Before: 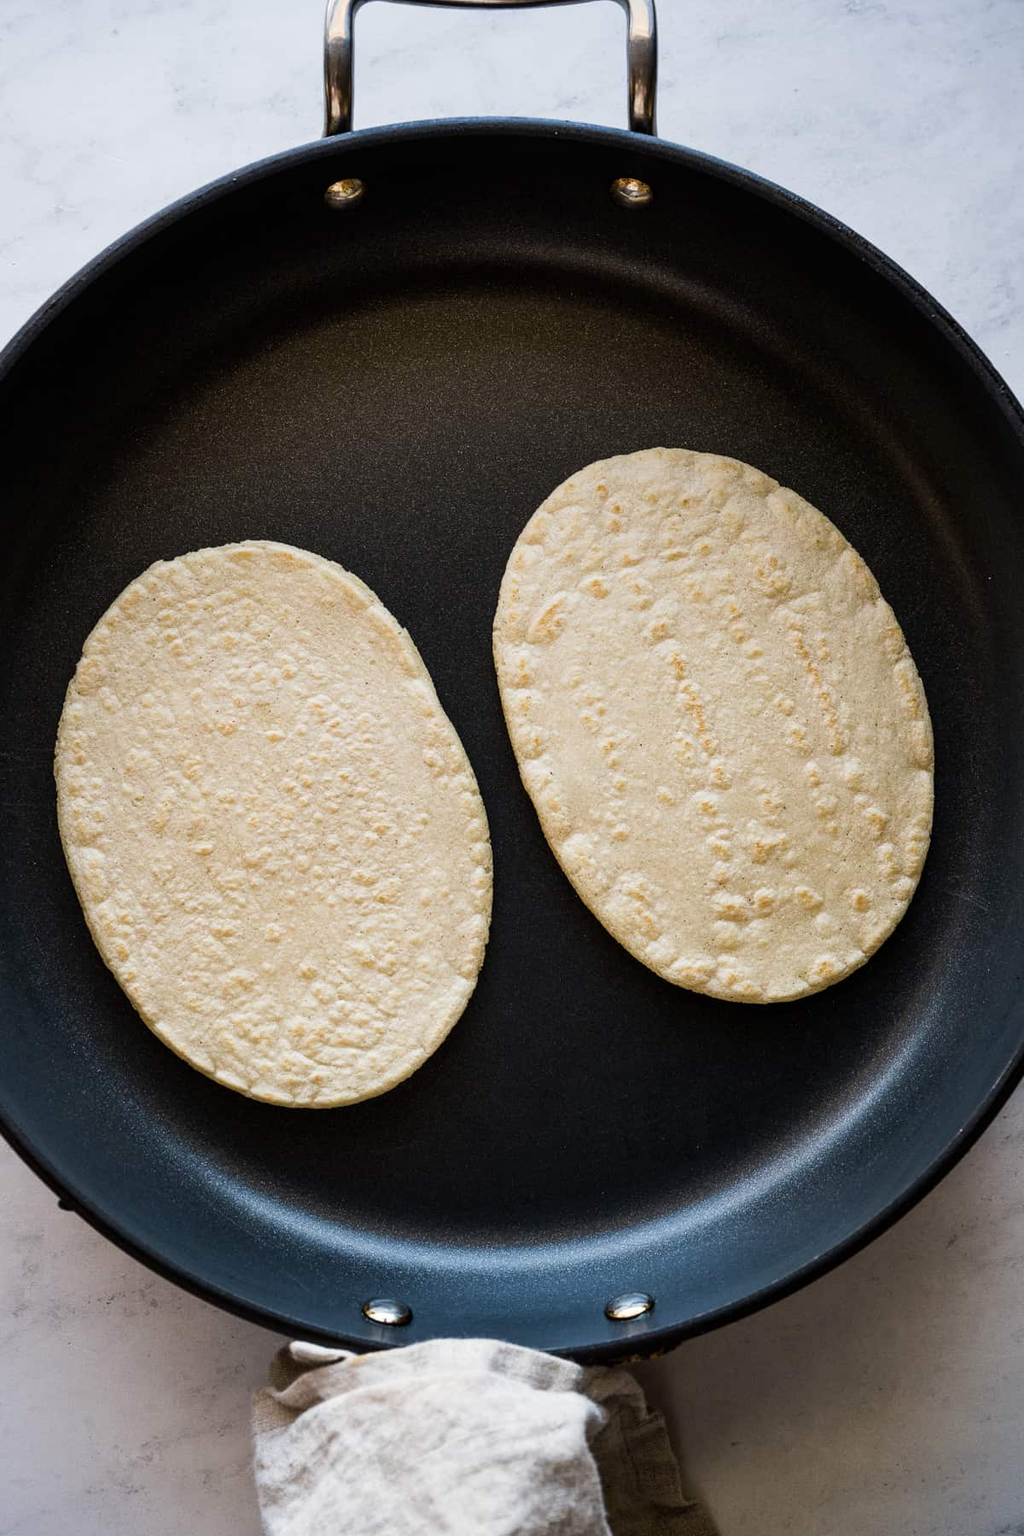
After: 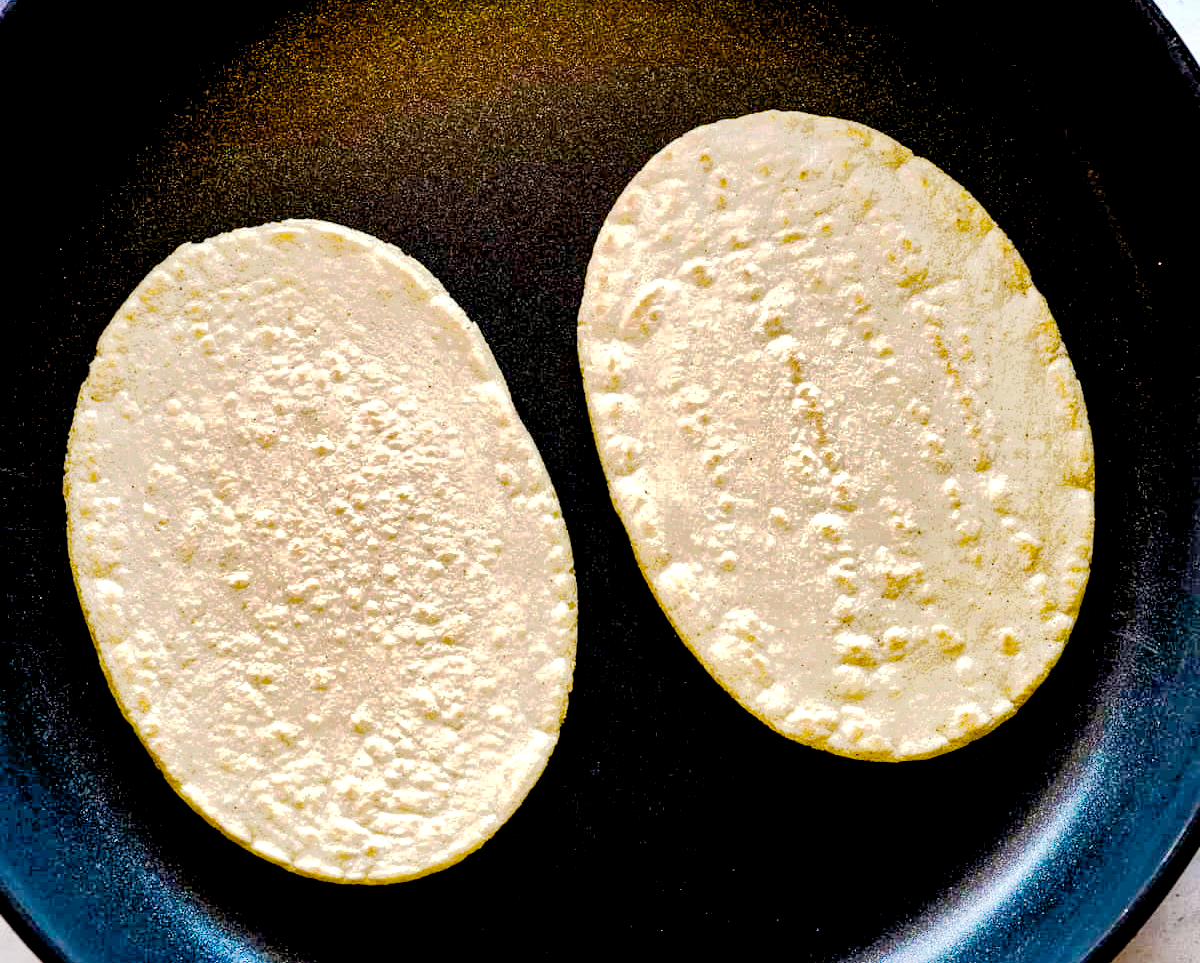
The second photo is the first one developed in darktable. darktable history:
crop and rotate: top 23.043%, bottom 23.437%
color zones: curves: ch0 [(0.11, 0.396) (0.195, 0.36) (0.25, 0.5) (0.303, 0.412) (0.357, 0.544) (0.75, 0.5) (0.967, 0.328)]; ch1 [(0, 0.468) (0.112, 0.512) (0.202, 0.6) (0.25, 0.5) (0.307, 0.352) (0.357, 0.544) (0.75, 0.5) (0.963, 0.524)]
exposure: black level correction 0.009, exposure 0.014 EV, compensate highlight preservation false
color balance rgb: global offset › luminance -0.37%, perceptual saturation grading › highlights -17.77%, perceptual saturation grading › mid-tones 33.1%, perceptual saturation grading › shadows 50.52%, perceptual brilliance grading › highlights 20%, perceptual brilliance grading › mid-tones 20%, perceptual brilliance grading › shadows -20%, global vibrance 50%
white balance: red 1.009, blue 0.985
local contrast: mode bilateral grid, contrast 20, coarseness 19, detail 163%, midtone range 0.2
shadows and highlights: shadows 60, soften with gaussian
tone curve: curves: ch0 [(0, 0) (0.003, 0.021) (0.011, 0.033) (0.025, 0.059) (0.044, 0.097) (0.069, 0.141) (0.1, 0.186) (0.136, 0.237) (0.177, 0.298) (0.224, 0.378) (0.277, 0.47) (0.335, 0.542) (0.399, 0.605) (0.468, 0.678) (0.543, 0.724) (0.623, 0.787) (0.709, 0.829) (0.801, 0.875) (0.898, 0.912) (1, 1)], preserve colors none
